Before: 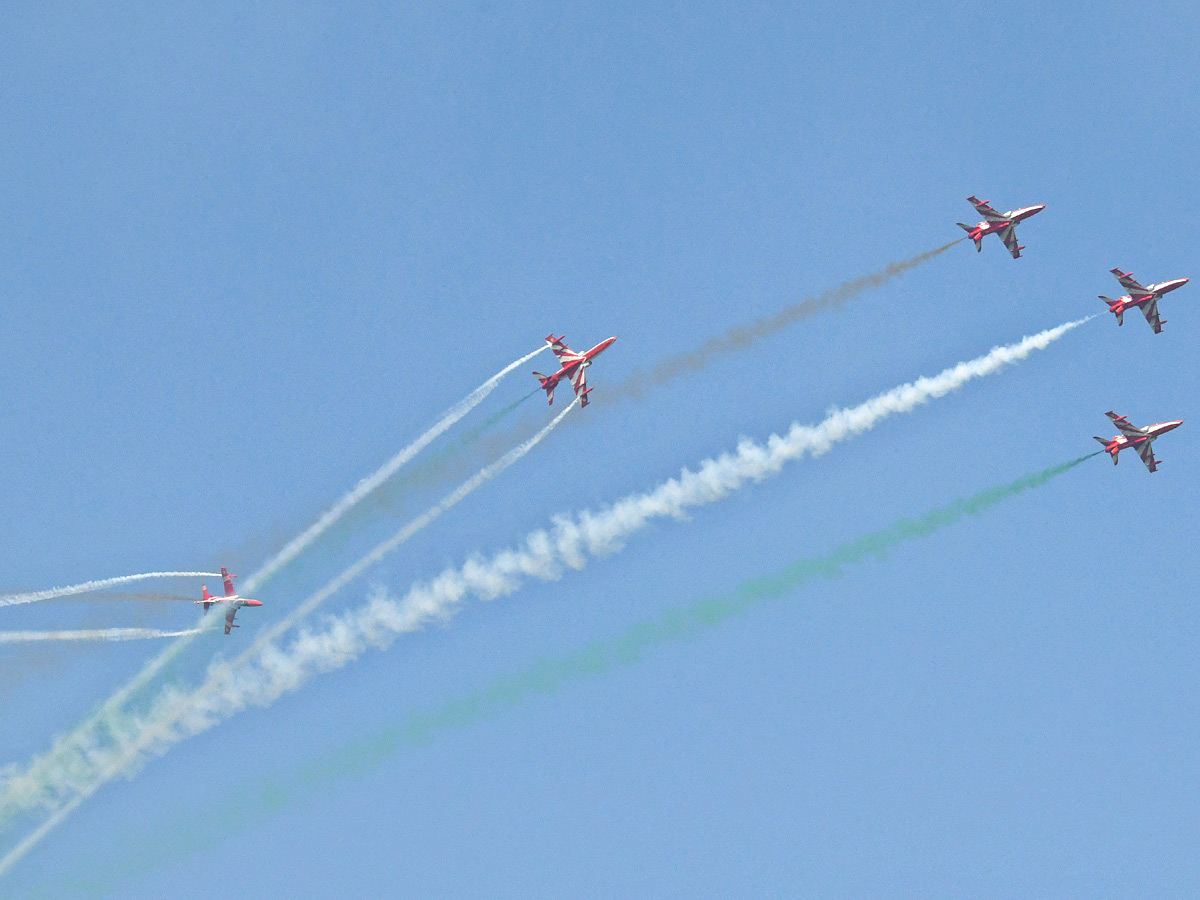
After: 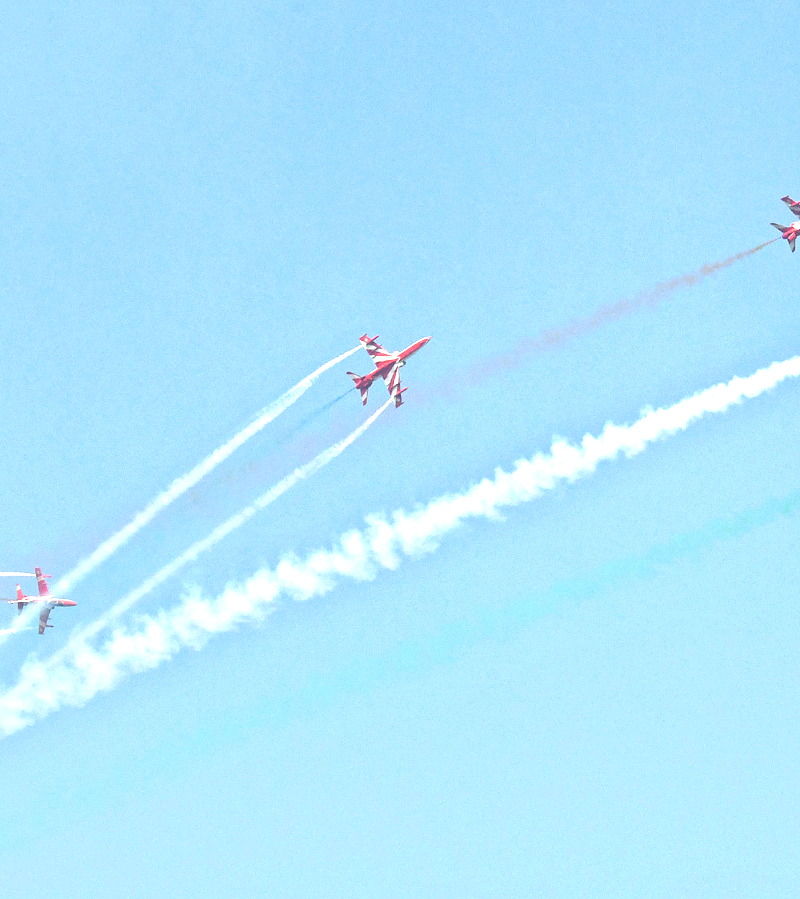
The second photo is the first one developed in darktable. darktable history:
crop and rotate: left 15.547%, right 17.713%
color calibration: illuminant same as pipeline (D50), adaptation none (bypass), x 0.332, y 0.334, temperature 5023.68 K
tone equalizer: -7 EV 0.149 EV, -6 EV 0.594 EV, -5 EV 1.12 EV, -4 EV 1.33 EV, -3 EV 1.15 EV, -2 EV 0.6 EV, -1 EV 0.166 EV
exposure: exposure 1.001 EV, compensate highlight preservation false
